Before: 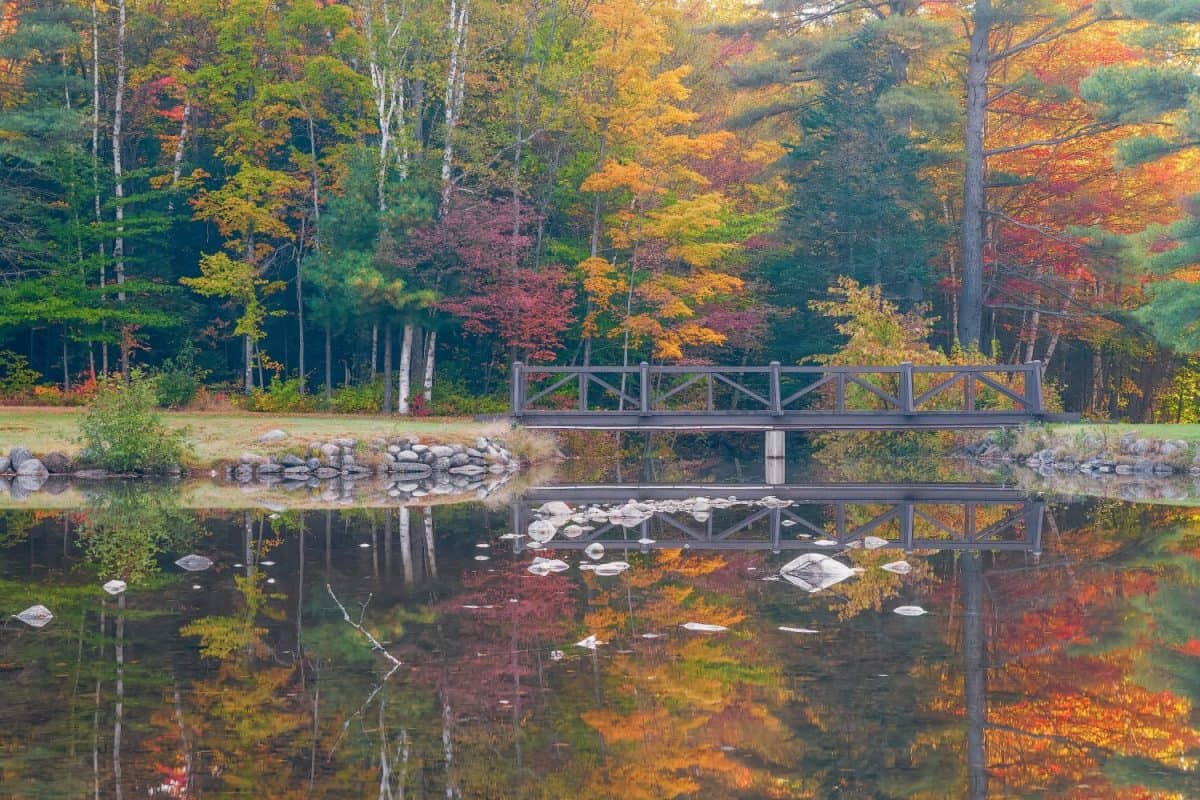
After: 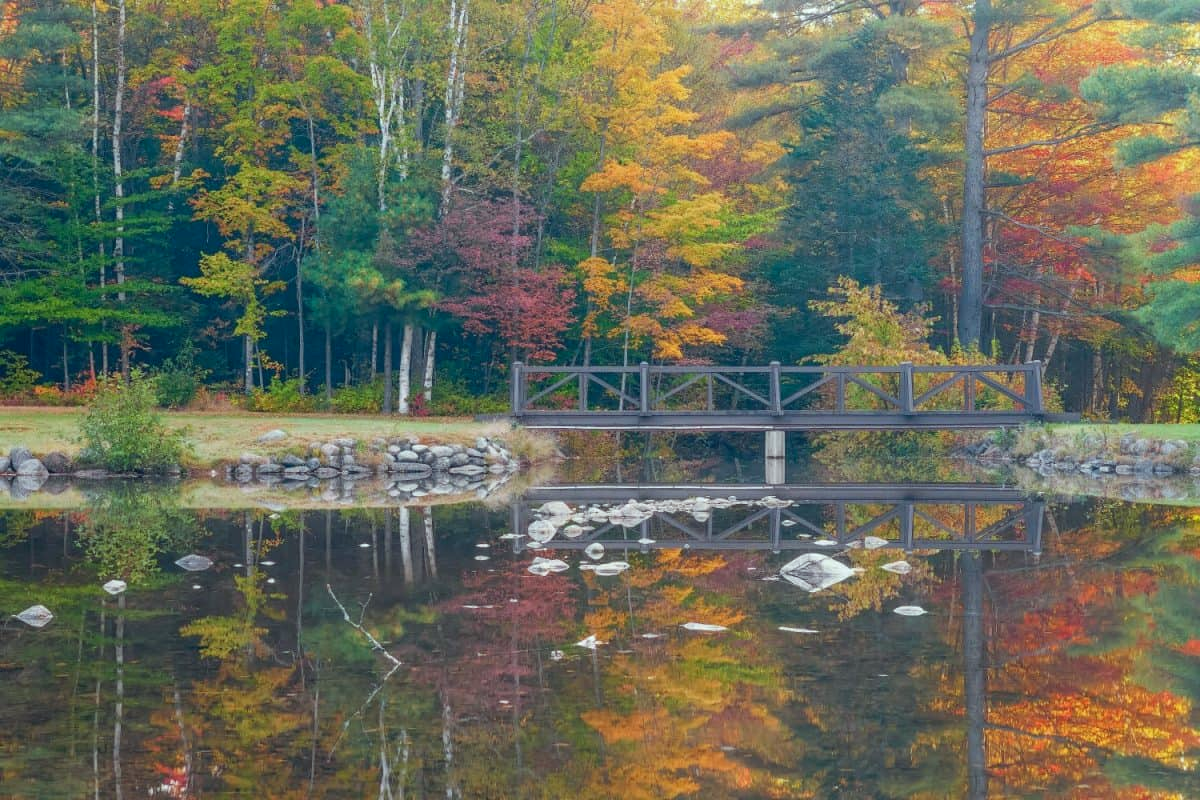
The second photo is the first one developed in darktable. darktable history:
color correction: highlights a* -6.95, highlights b* 0.485
exposure: compensate highlight preservation false
